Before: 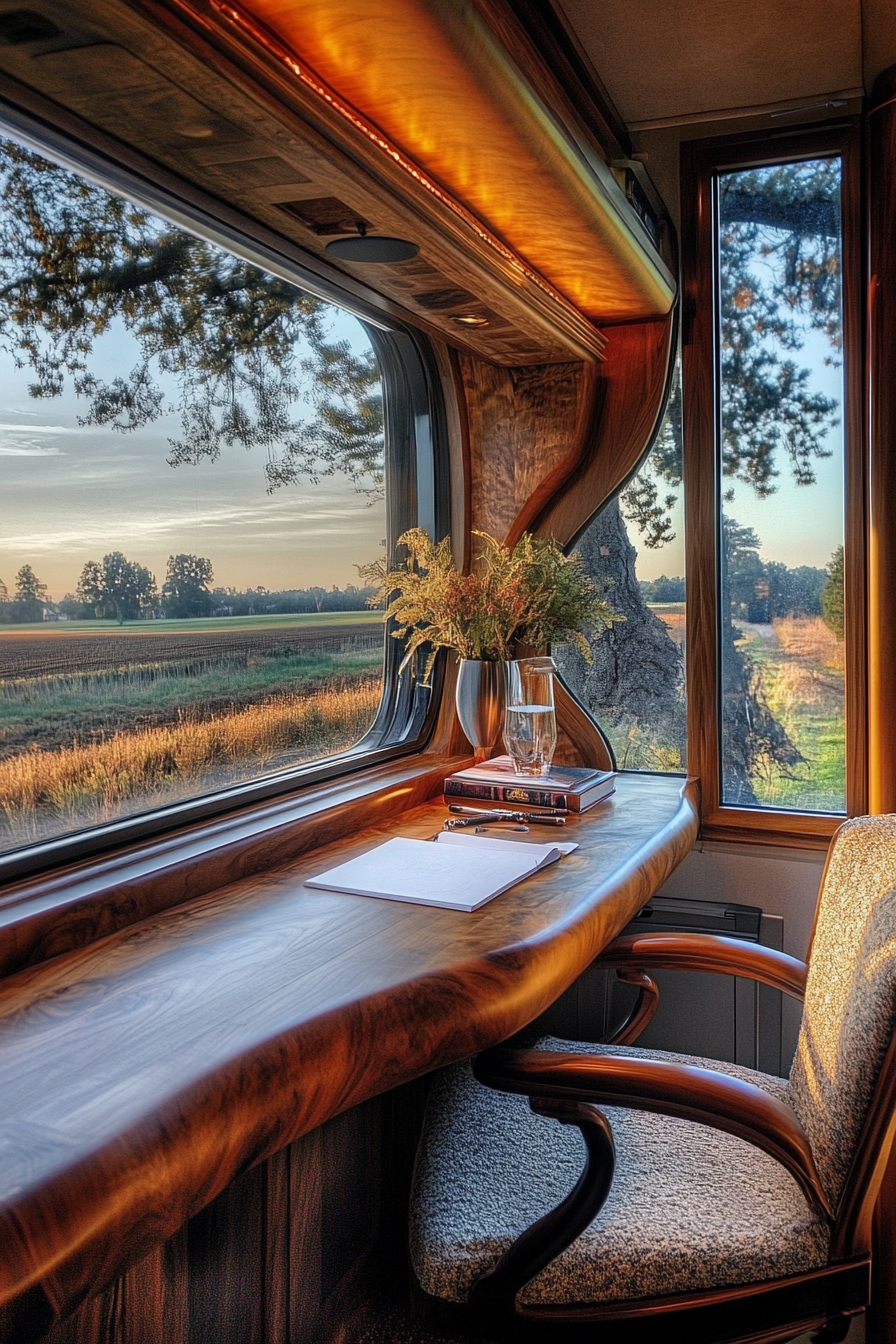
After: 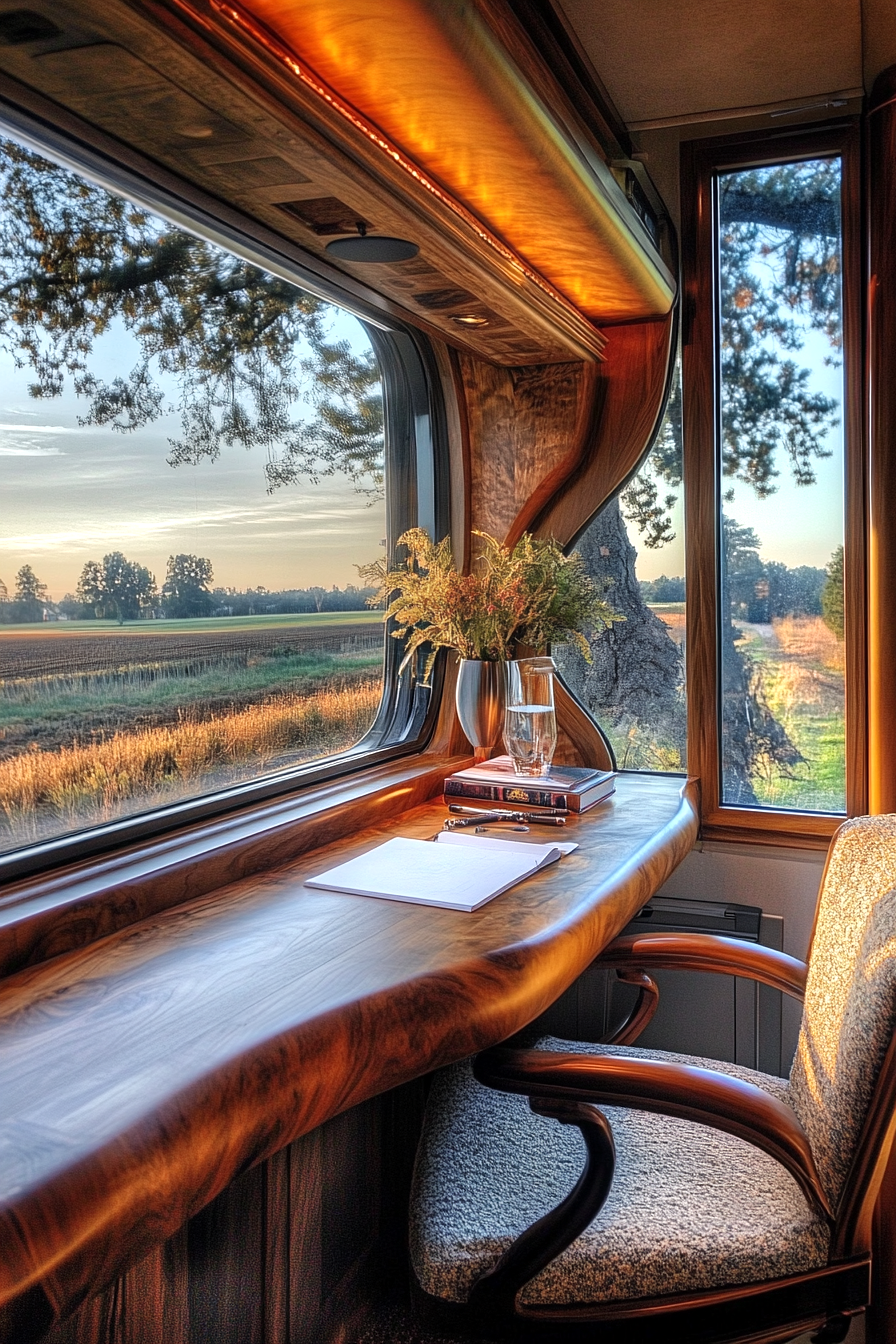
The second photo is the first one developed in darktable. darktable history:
exposure: exposure 0.378 EV, compensate highlight preservation false
